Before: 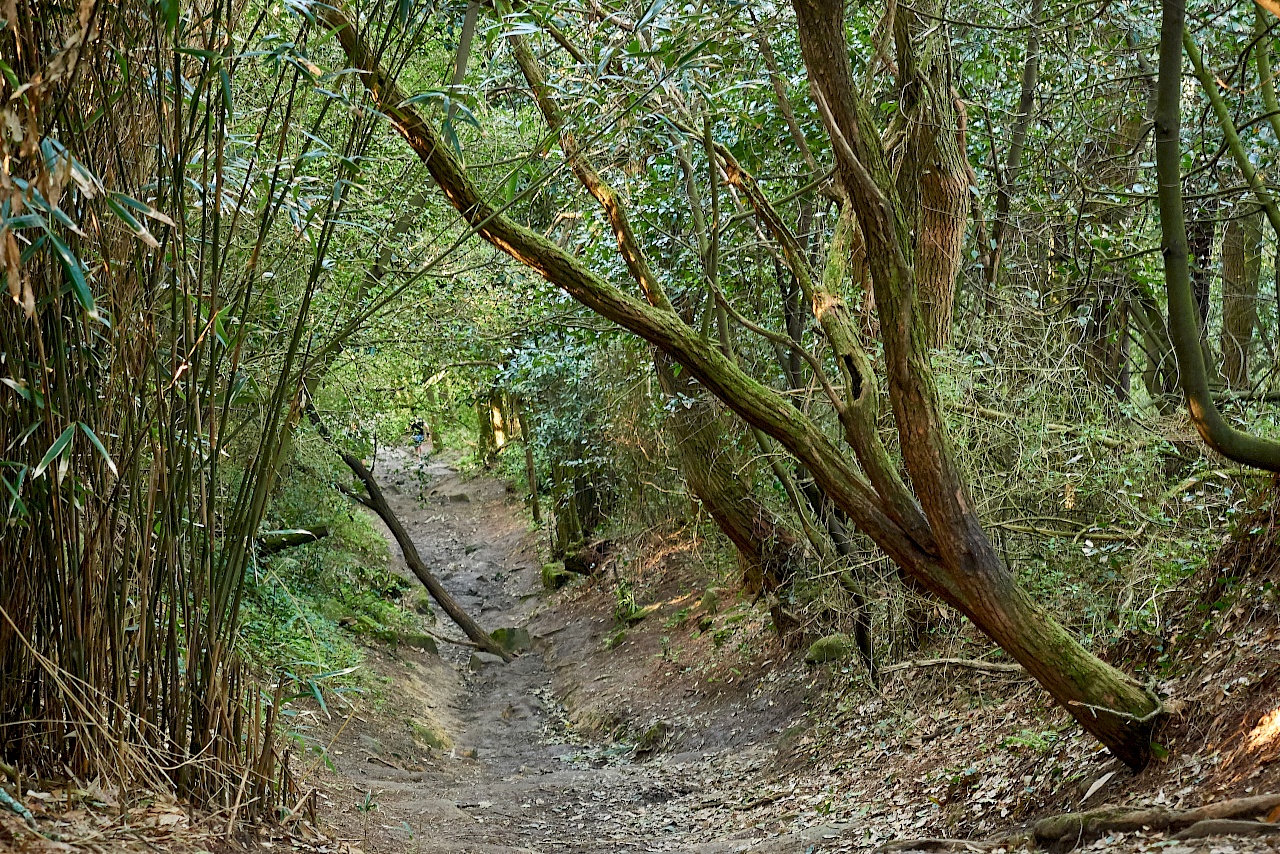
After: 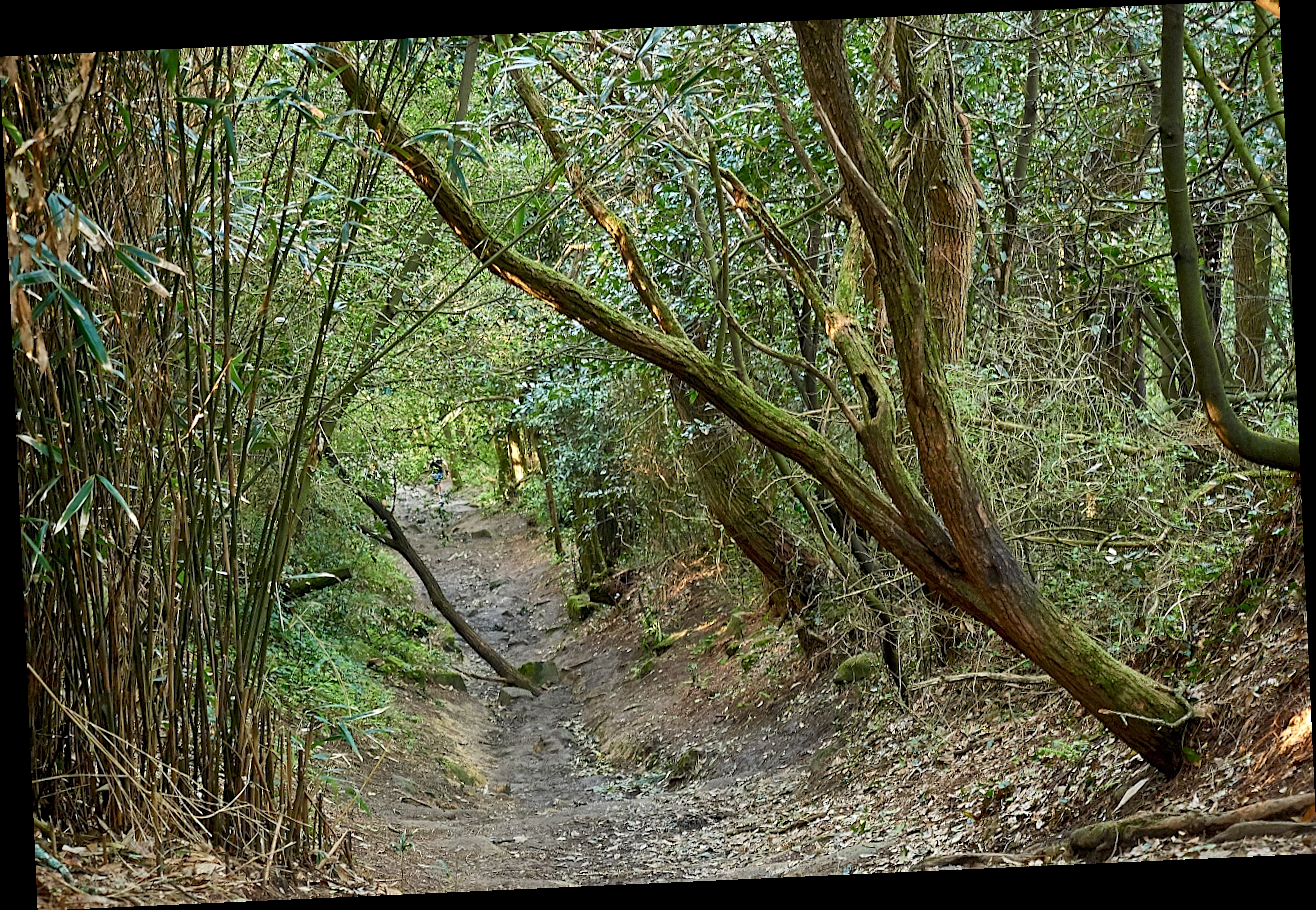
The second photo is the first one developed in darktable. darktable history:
sharpen: amount 0.2
rotate and perspective: rotation -2.56°, automatic cropping off
